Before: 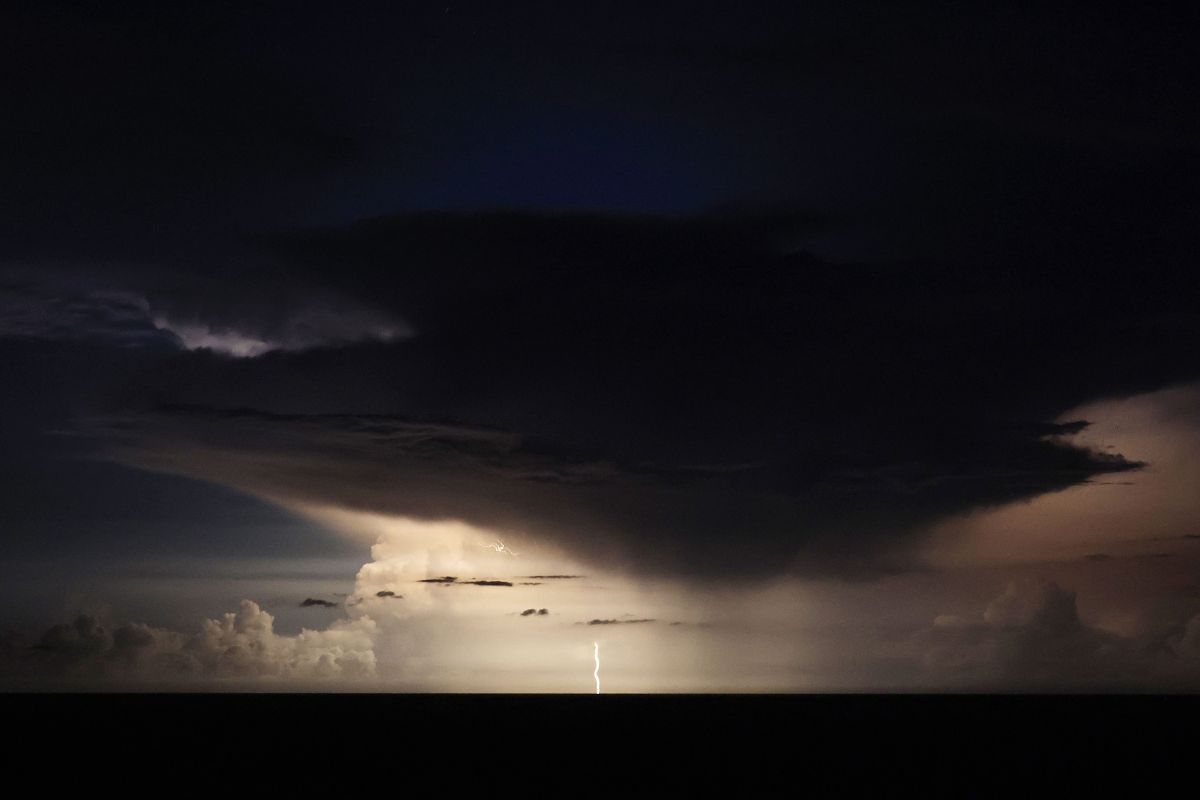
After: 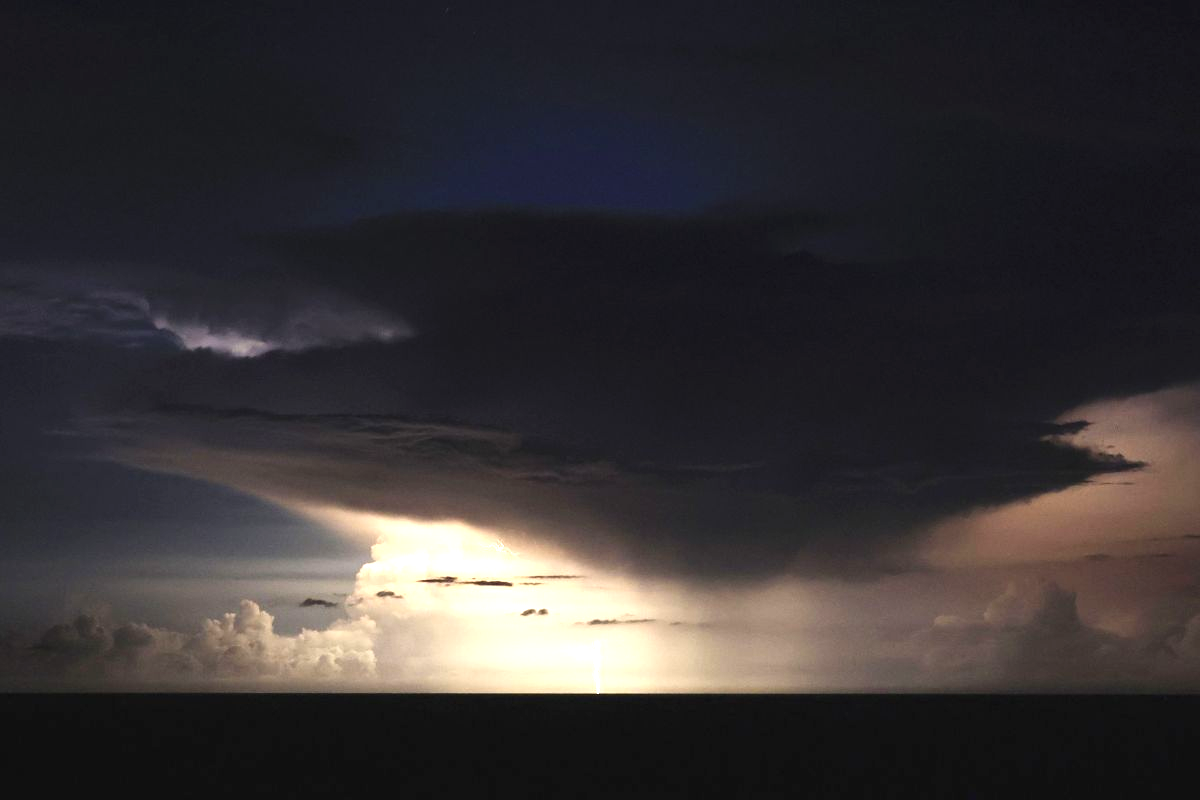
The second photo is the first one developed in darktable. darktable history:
tone equalizer: on, module defaults
exposure: black level correction -0.002, exposure 1.115 EV, compensate highlight preservation false
